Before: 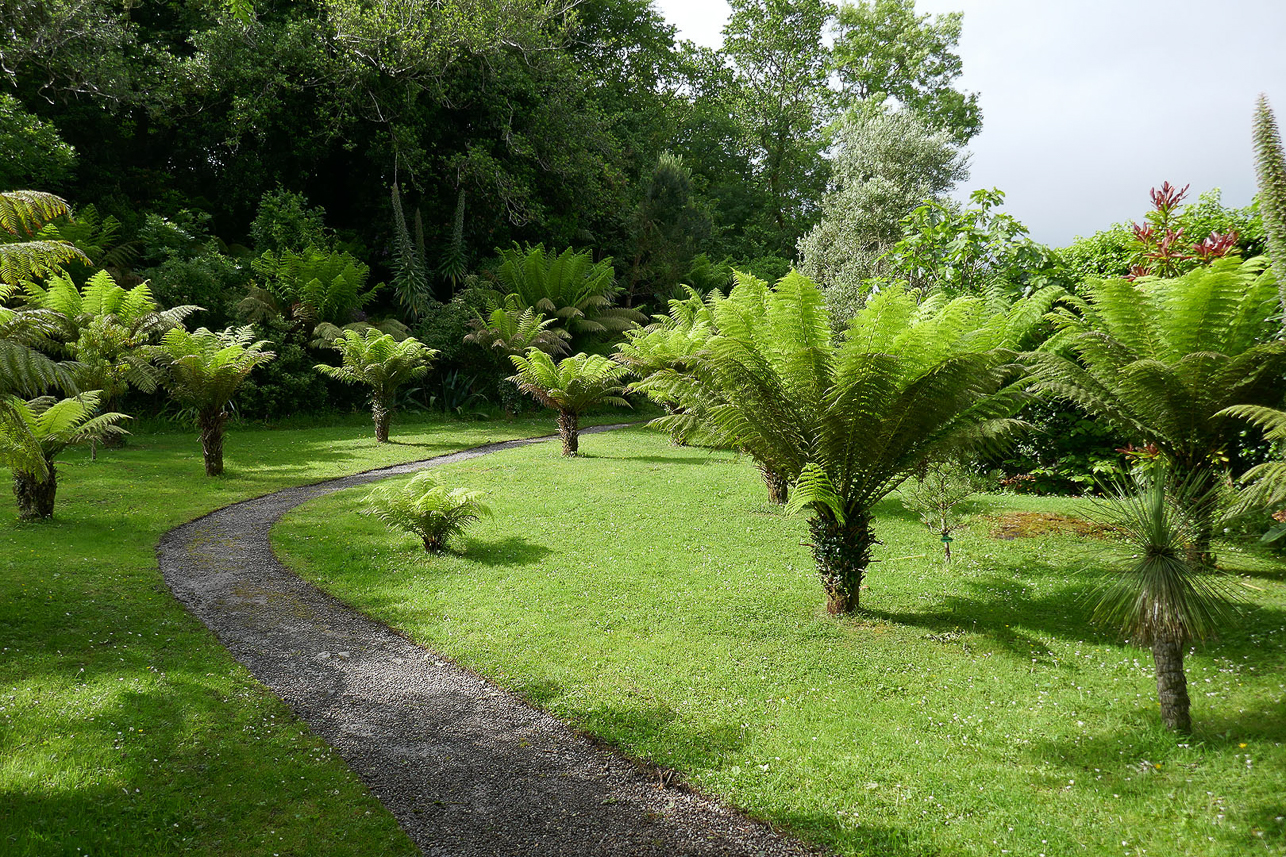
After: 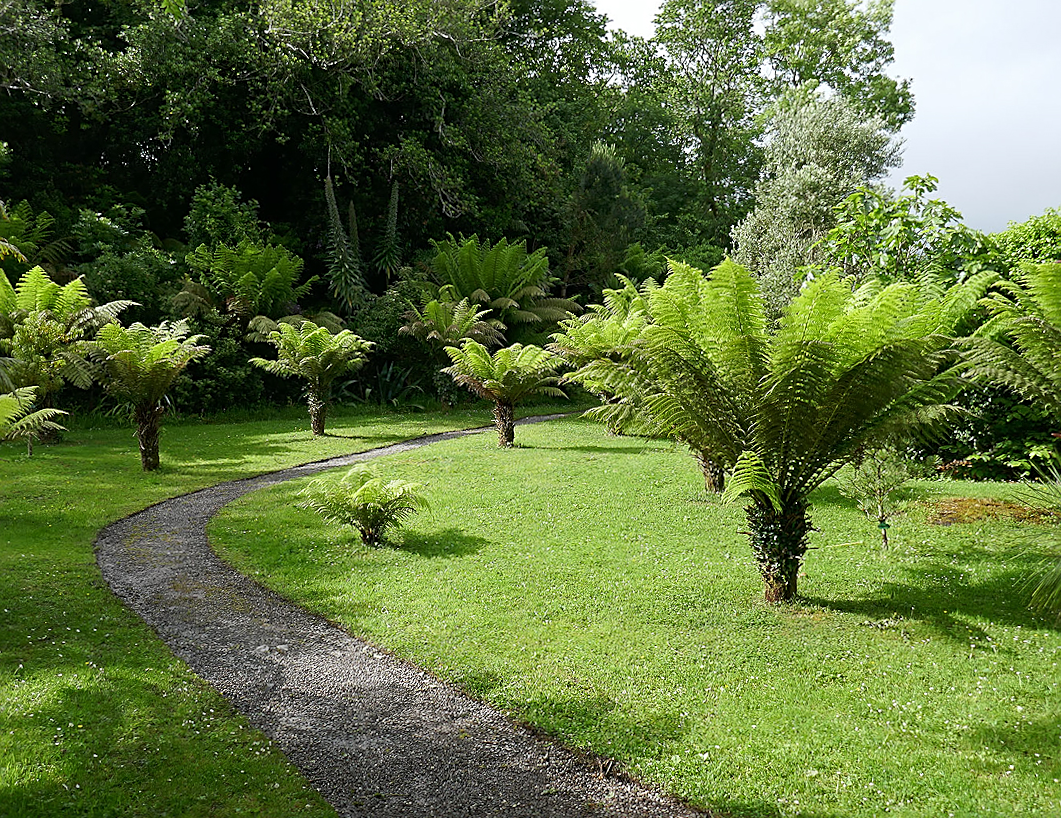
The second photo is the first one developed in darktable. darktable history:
sharpen: on, module defaults
crop and rotate: angle 0.645°, left 4.227%, top 0.457%, right 11.874%, bottom 2.439%
